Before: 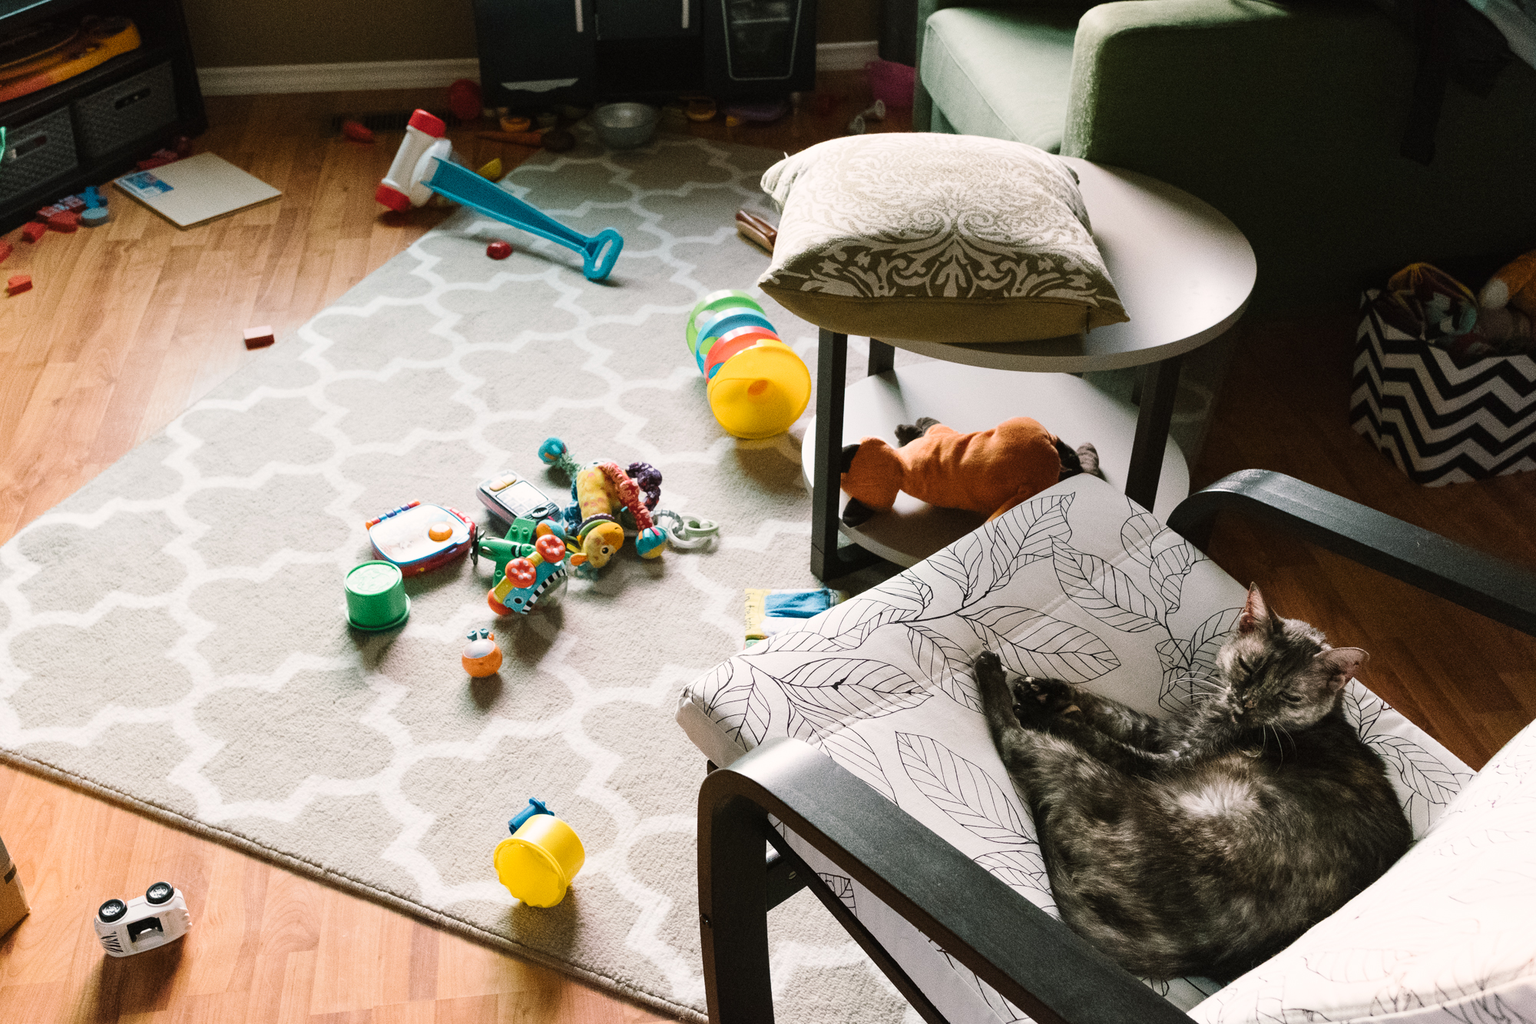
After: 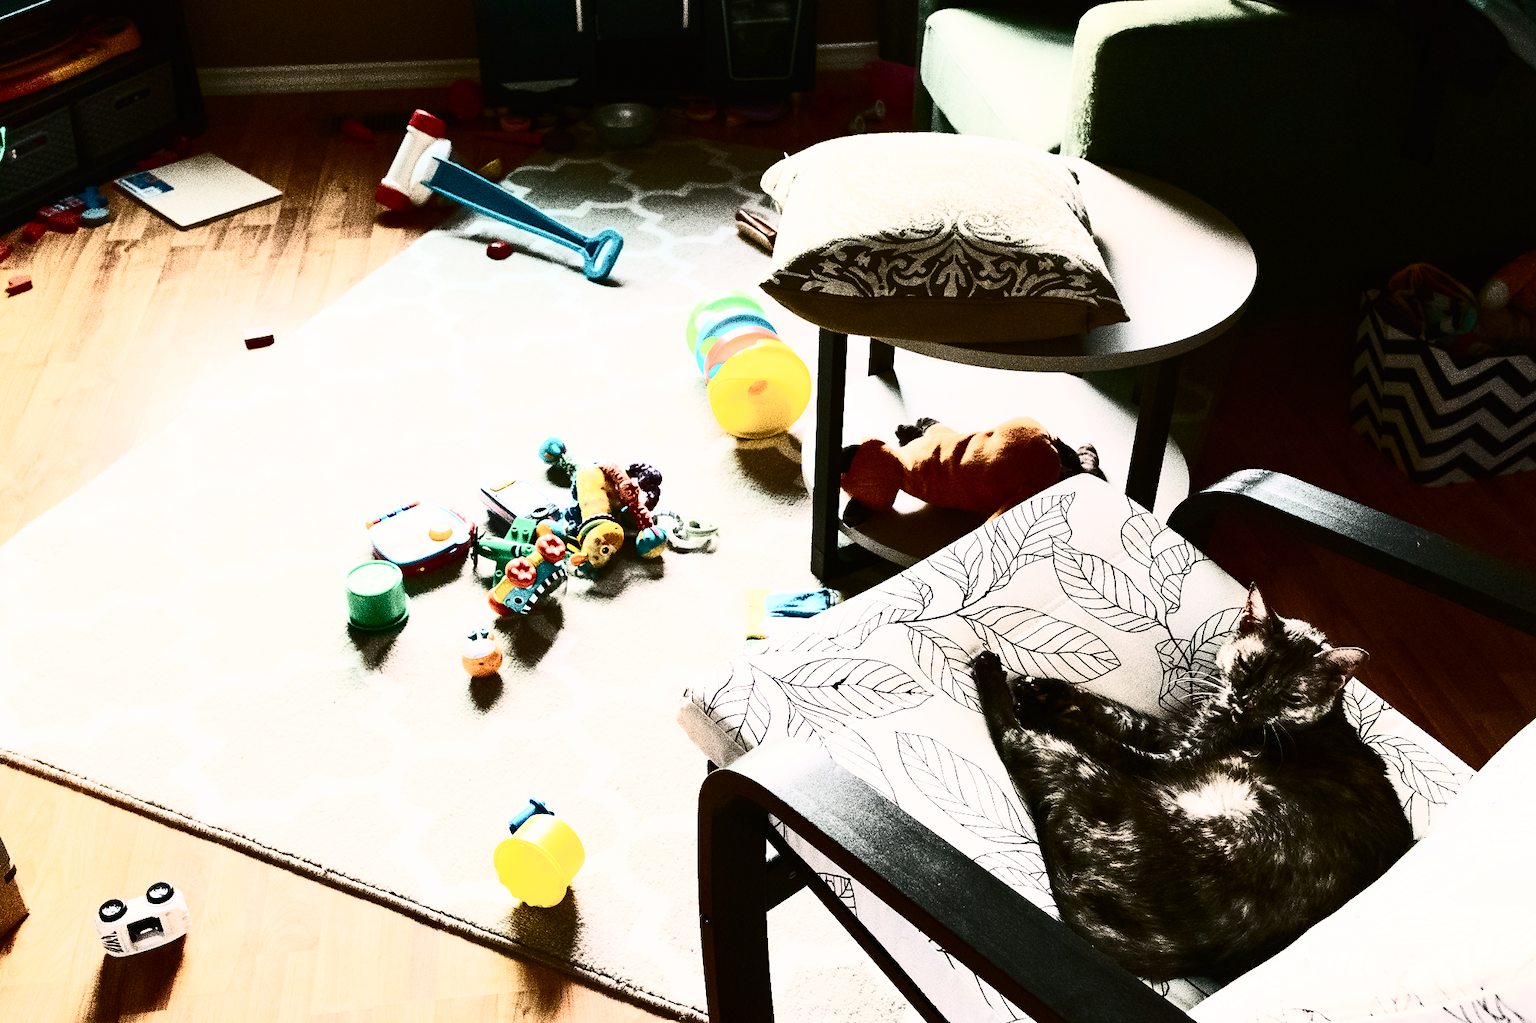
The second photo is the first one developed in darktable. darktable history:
contrast brightness saturation: contrast 0.941, brightness 0.202
